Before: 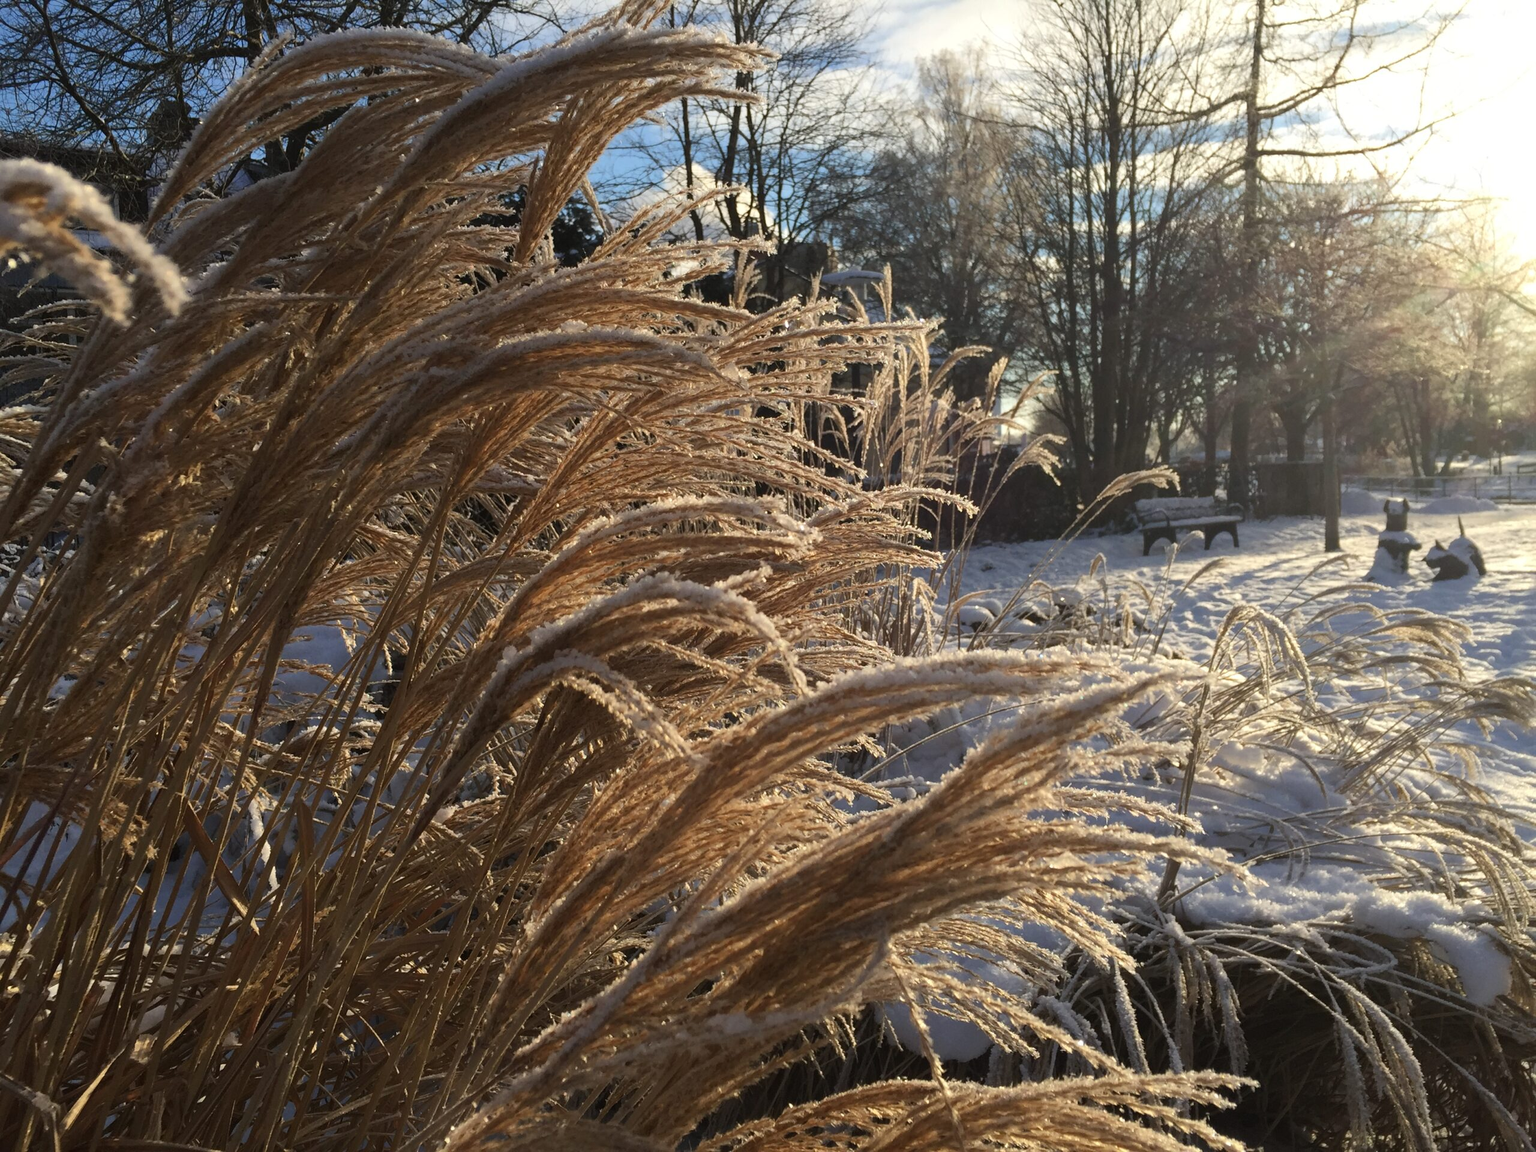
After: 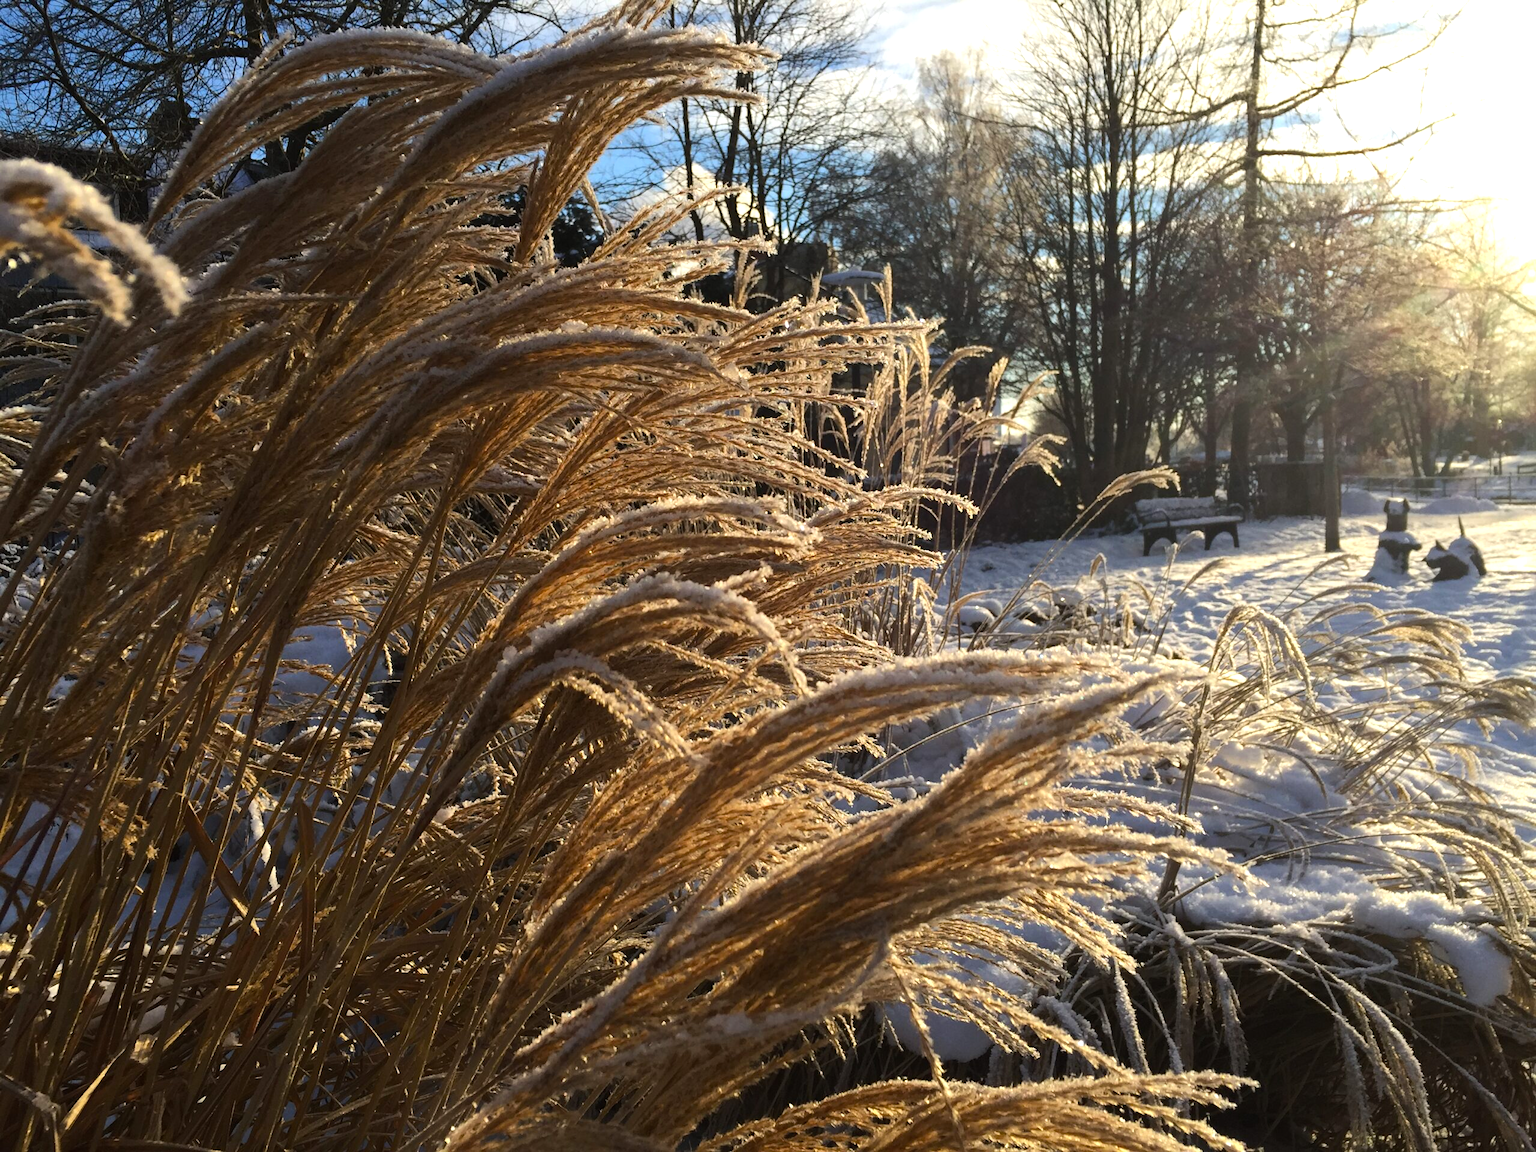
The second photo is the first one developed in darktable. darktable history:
tone equalizer: -8 EV -0.417 EV, -7 EV -0.389 EV, -6 EV -0.333 EV, -5 EV -0.222 EV, -3 EV 0.222 EV, -2 EV 0.333 EV, -1 EV 0.389 EV, +0 EV 0.417 EV, edges refinement/feathering 500, mask exposure compensation -1.57 EV, preserve details no
color balance: output saturation 120%
